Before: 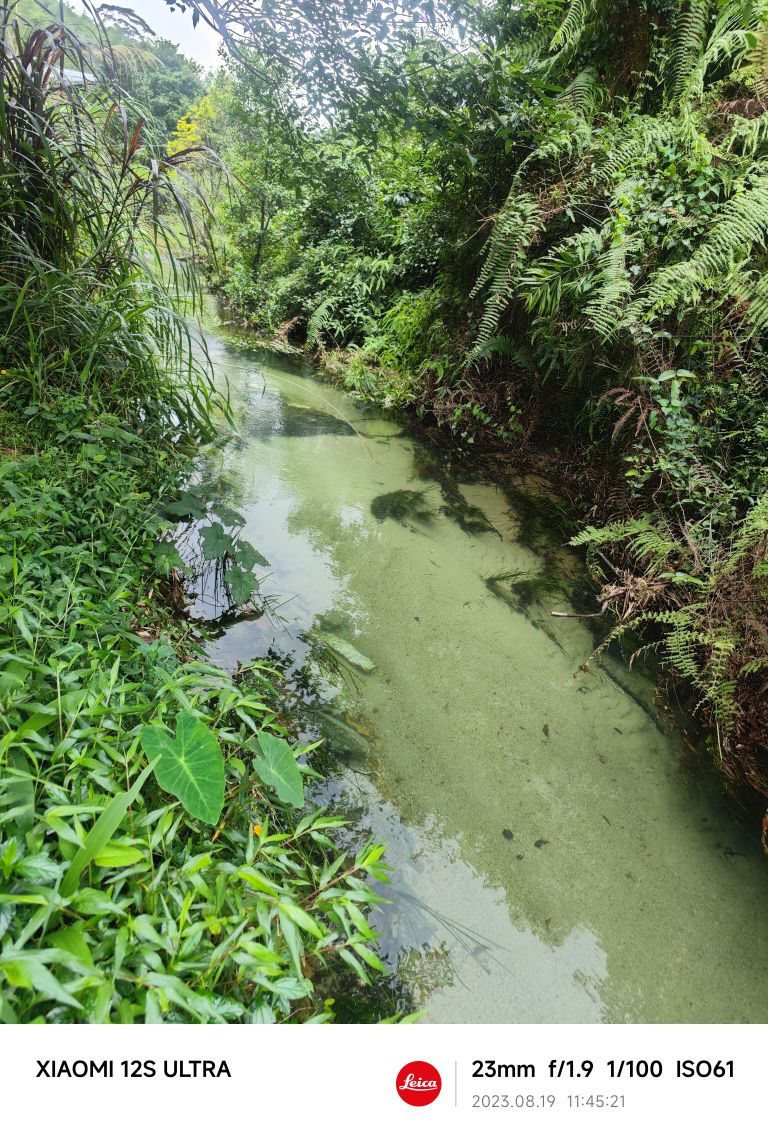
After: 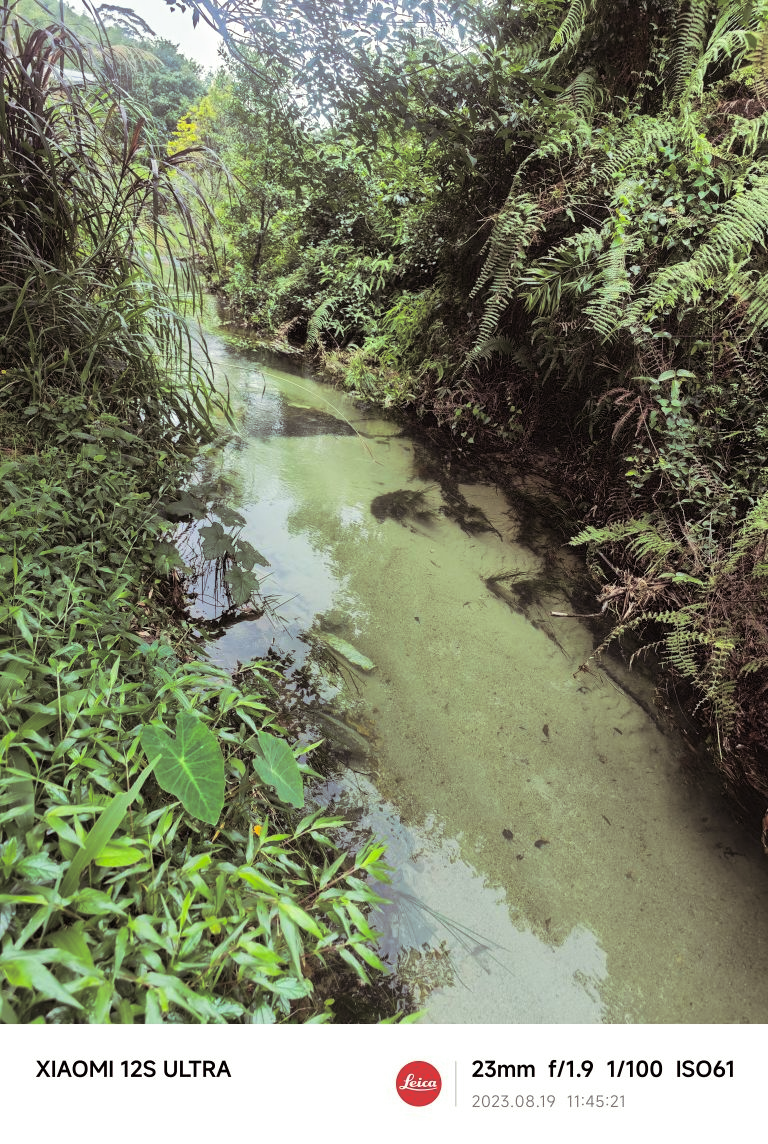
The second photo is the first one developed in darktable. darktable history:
split-toning: shadows › saturation 0.2
